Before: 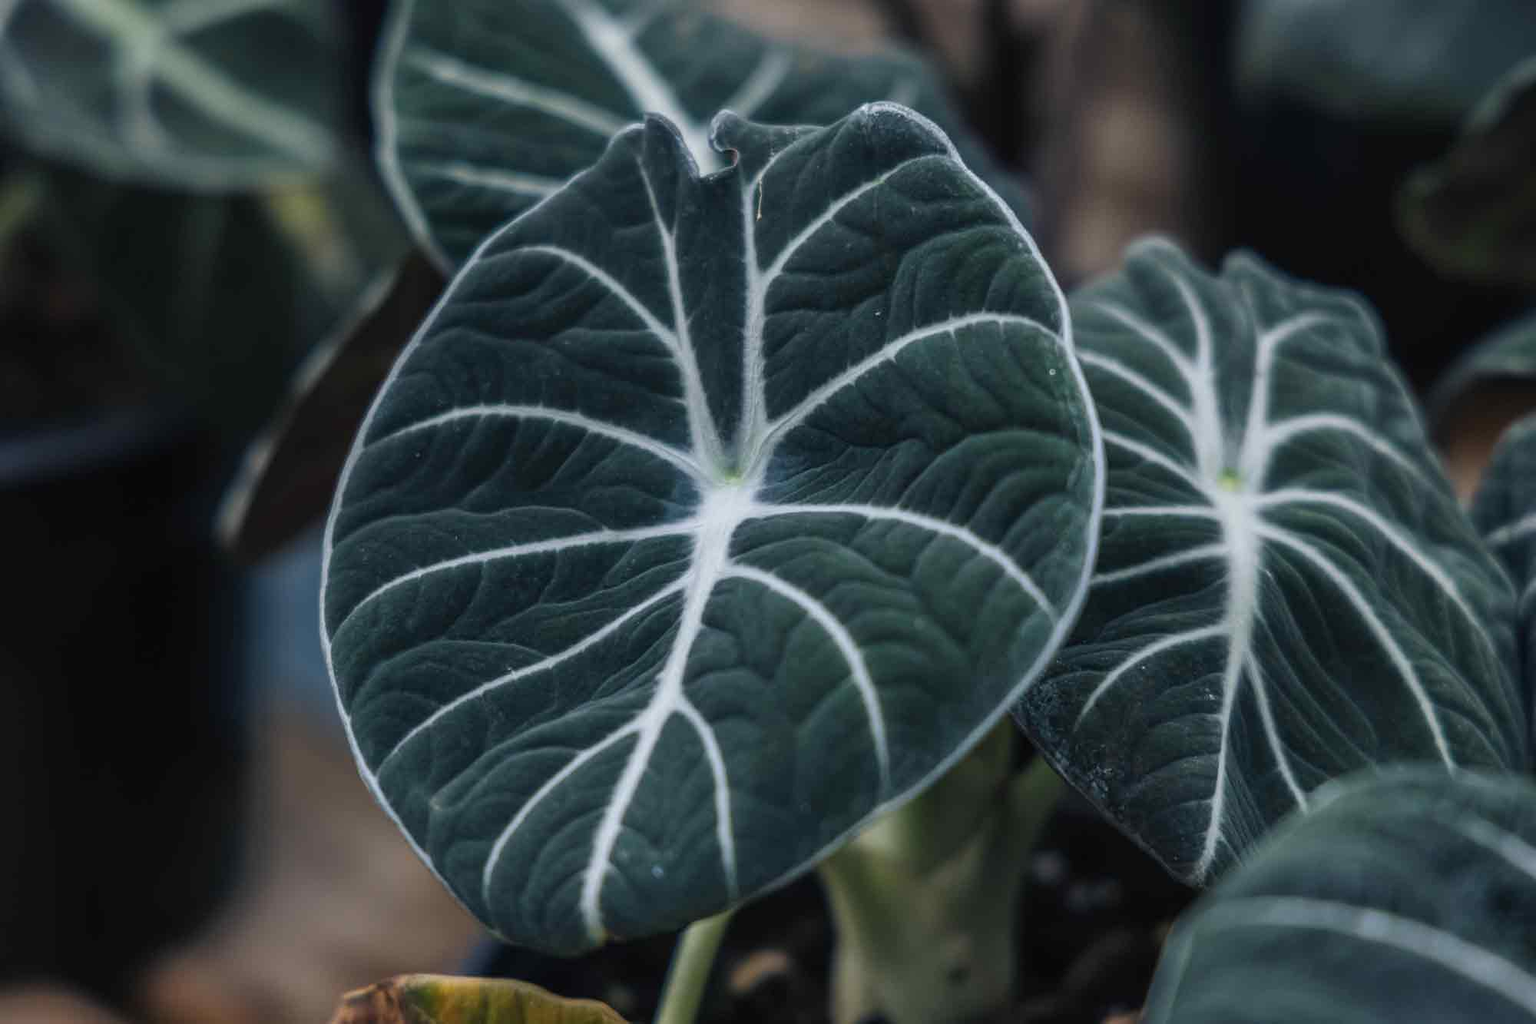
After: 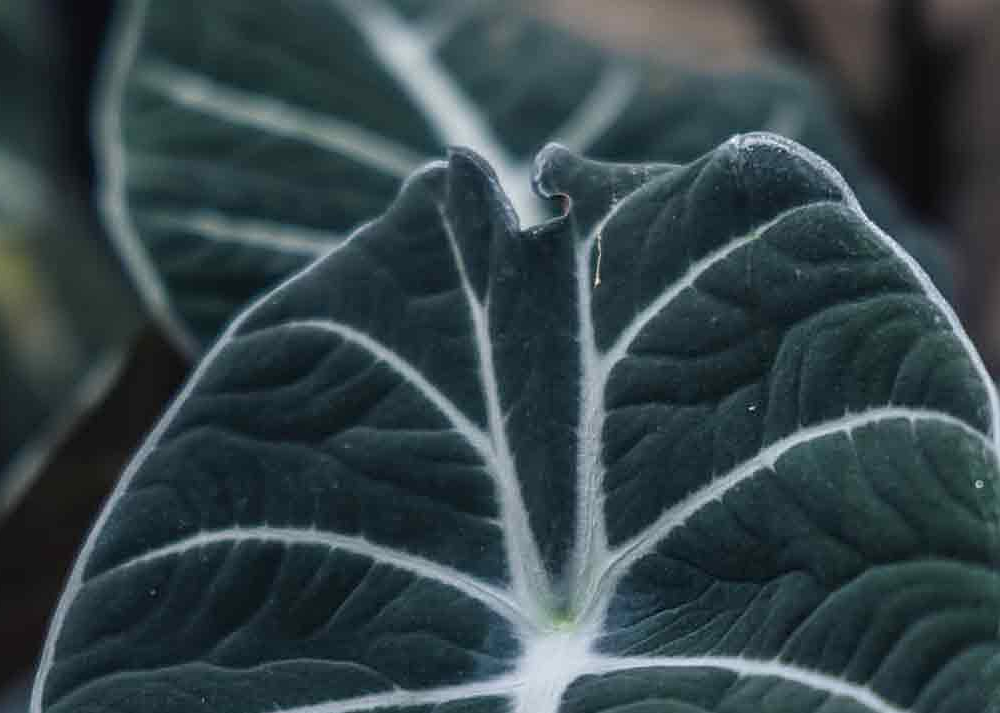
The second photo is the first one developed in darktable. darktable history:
crop: left 19.556%, right 30.401%, bottom 46.458%
sharpen: on, module defaults
